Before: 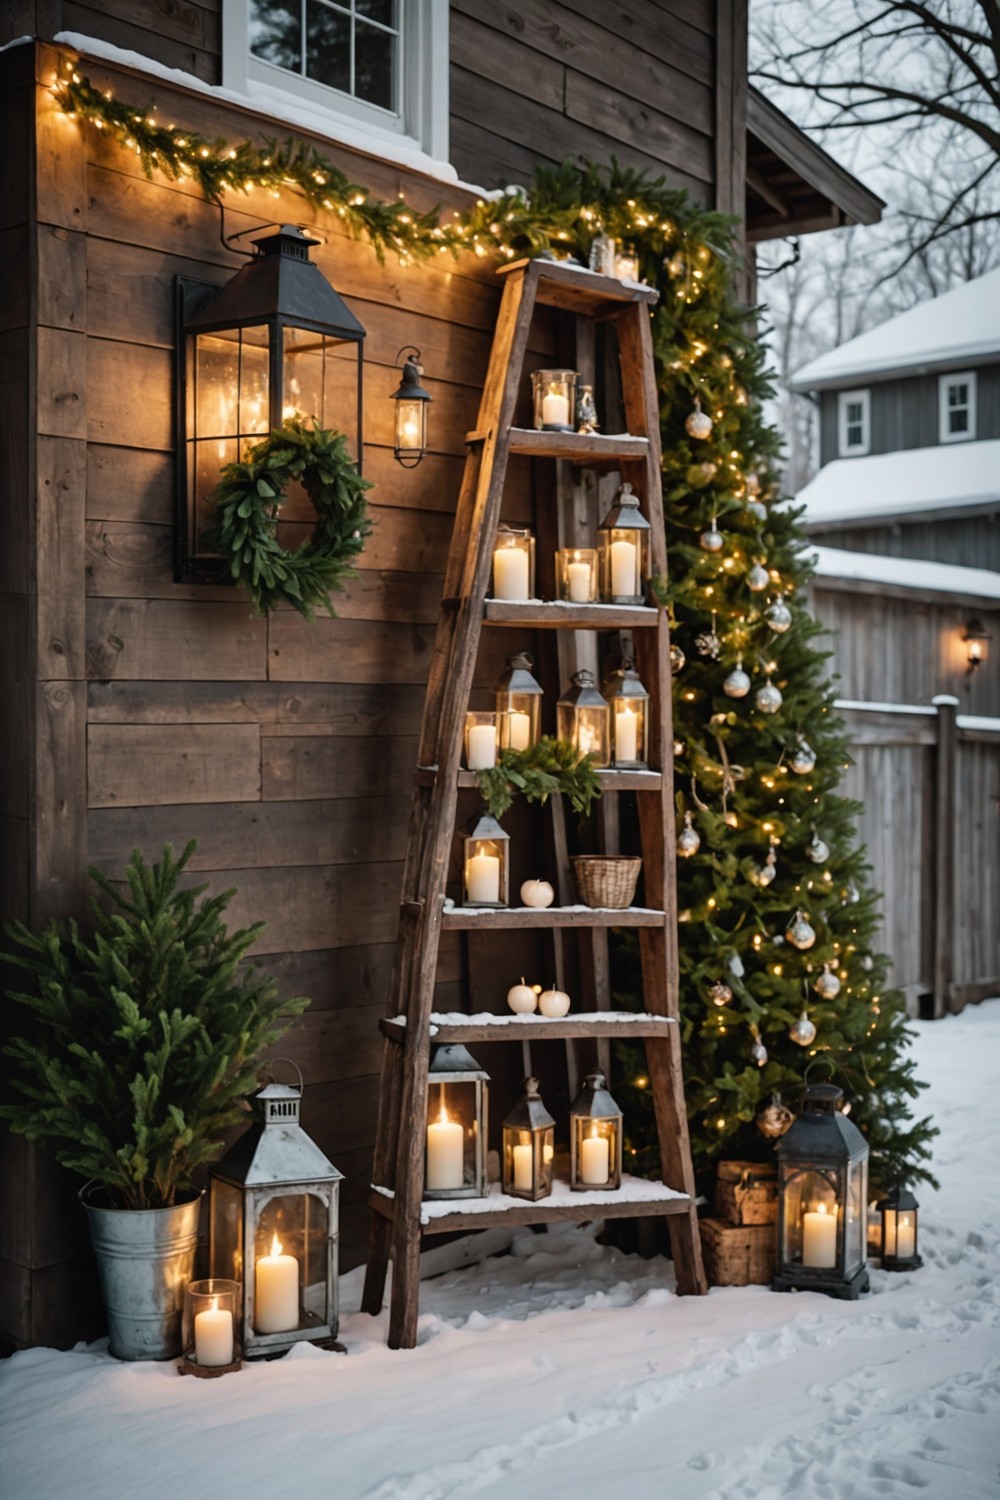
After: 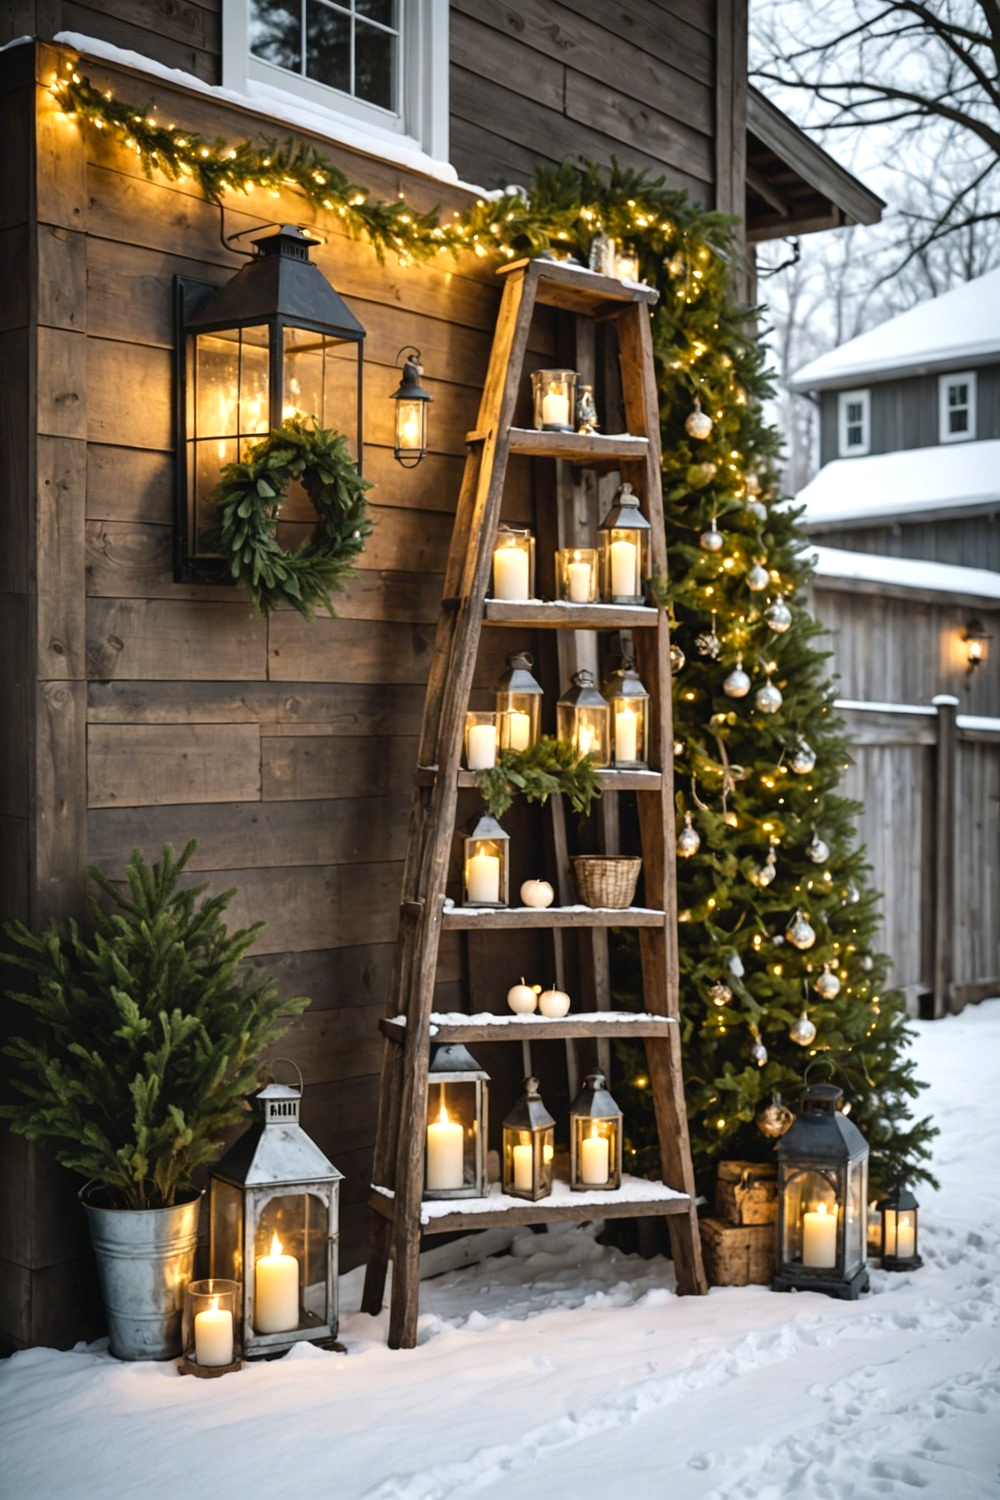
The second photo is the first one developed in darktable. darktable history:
color contrast: green-magenta contrast 0.8, blue-yellow contrast 1.1, unbound 0
exposure: black level correction 0, exposure 0.5 EV, compensate highlight preservation false
